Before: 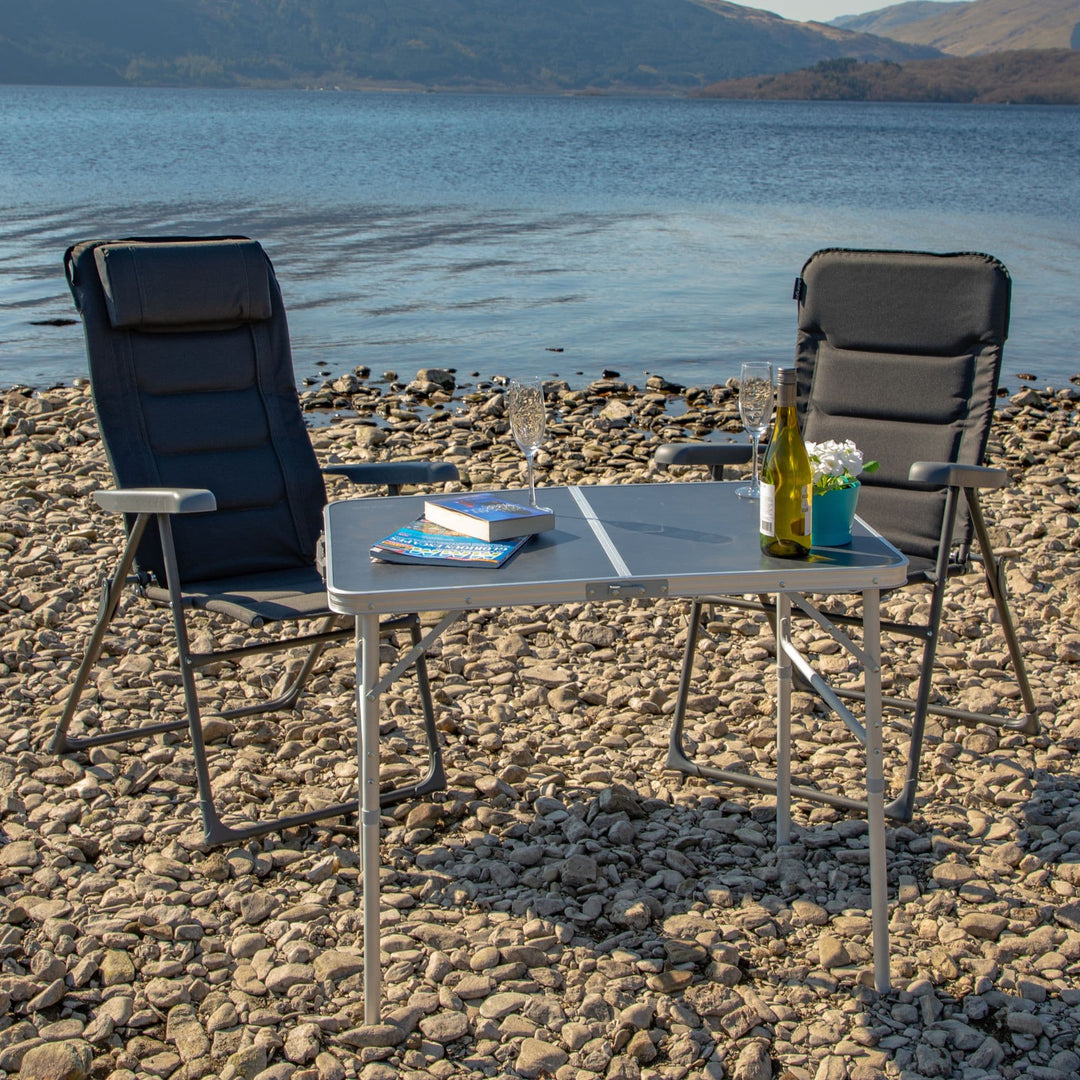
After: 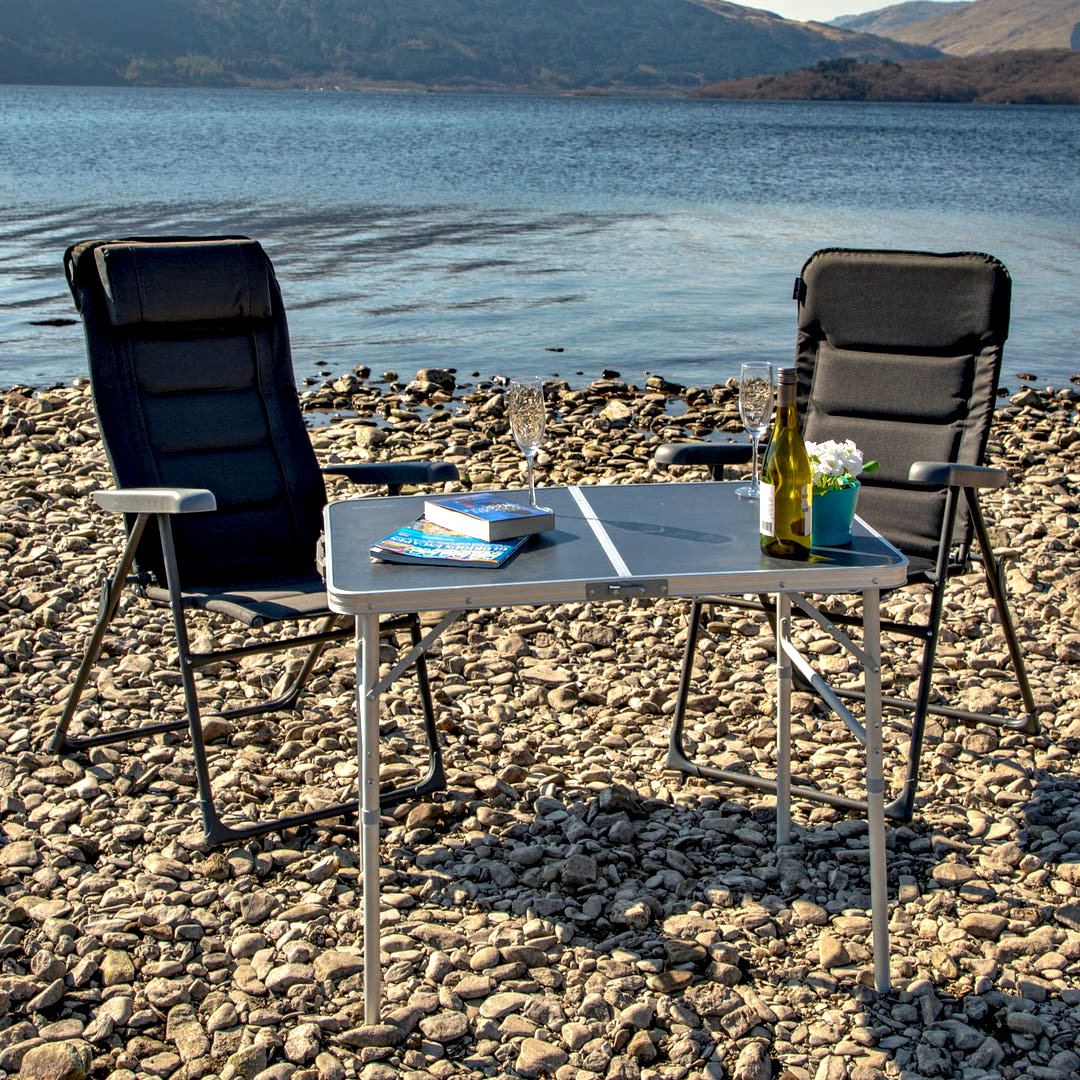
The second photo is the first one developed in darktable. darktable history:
contrast equalizer: octaves 7, y [[0.6 ×6], [0.55 ×6], [0 ×6], [0 ×6], [0 ×6]]
color calibration: x 0.343, y 0.356, temperature 5120.3 K
local contrast: highlights 101%, shadows 100%, detail 119%, midtone range 0.2
